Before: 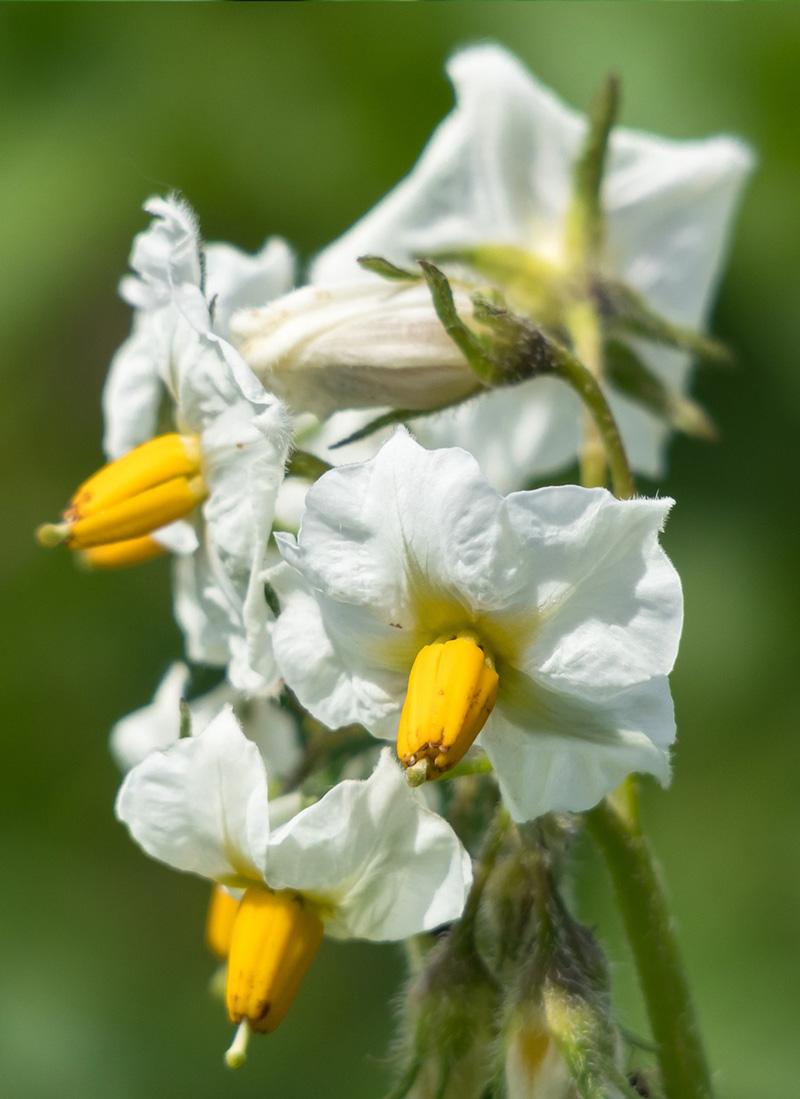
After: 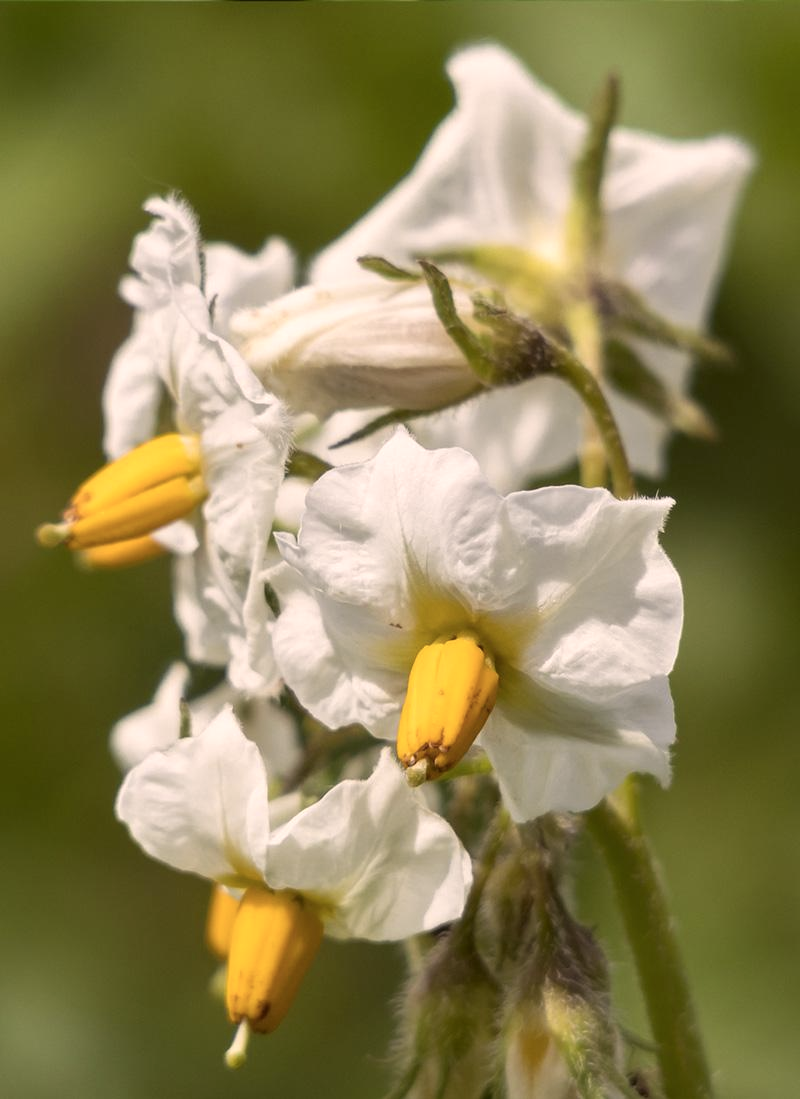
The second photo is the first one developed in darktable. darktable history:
color zones: curves: ch1 [(0.077, 0.436) (0.25, 0.5) (0.75, 0.5)]
color correction: highlights a* 10.21, highlights b* 9.79, shadows a* 8.61, shadows b* 7.88, saturation 0.8
